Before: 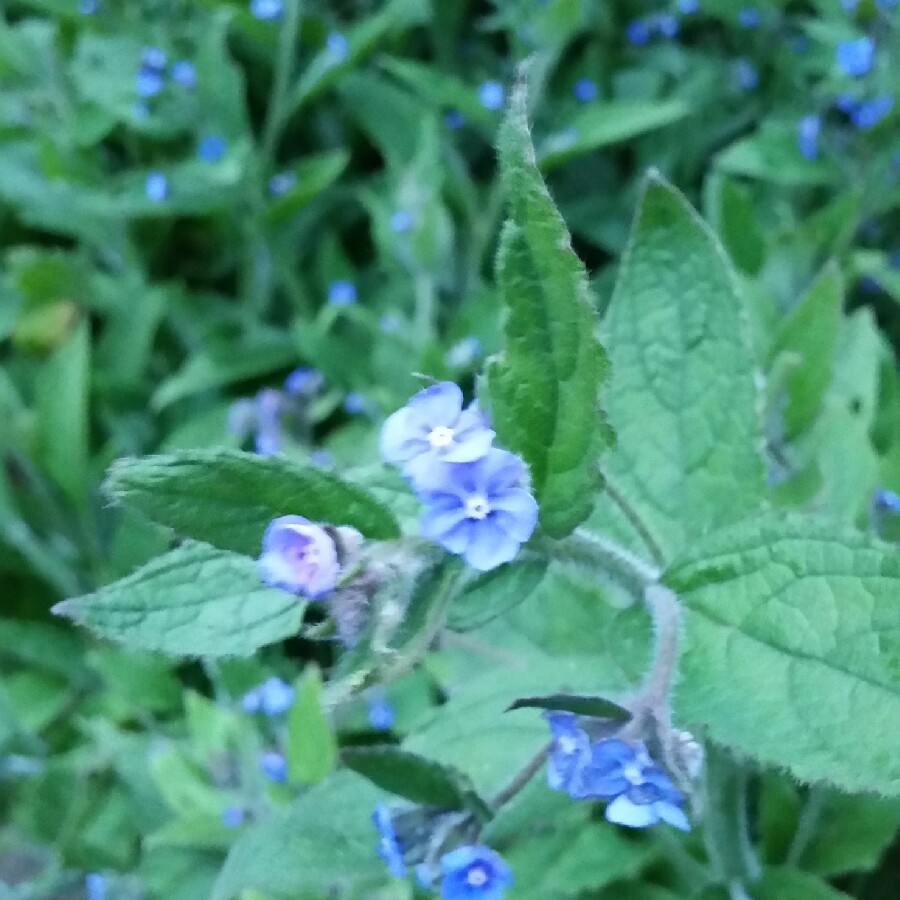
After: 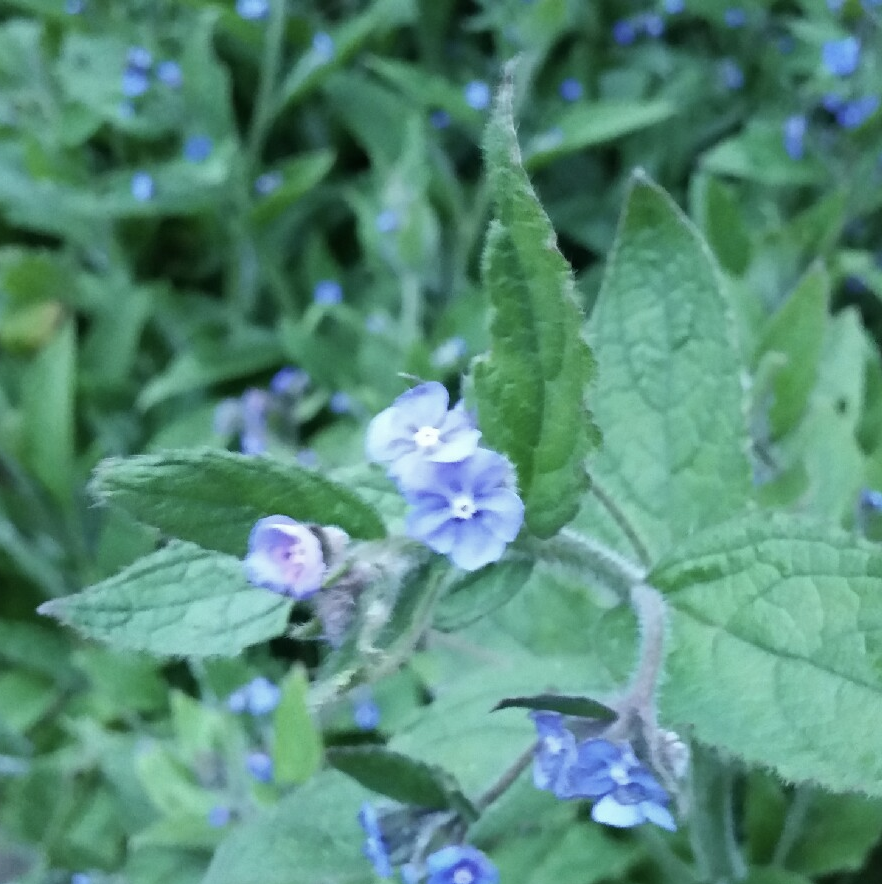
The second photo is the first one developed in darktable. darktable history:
crop: left 1.632%, right 0.268%, bottom 1.673%
contrast brightness saturation: saturation -0.178
